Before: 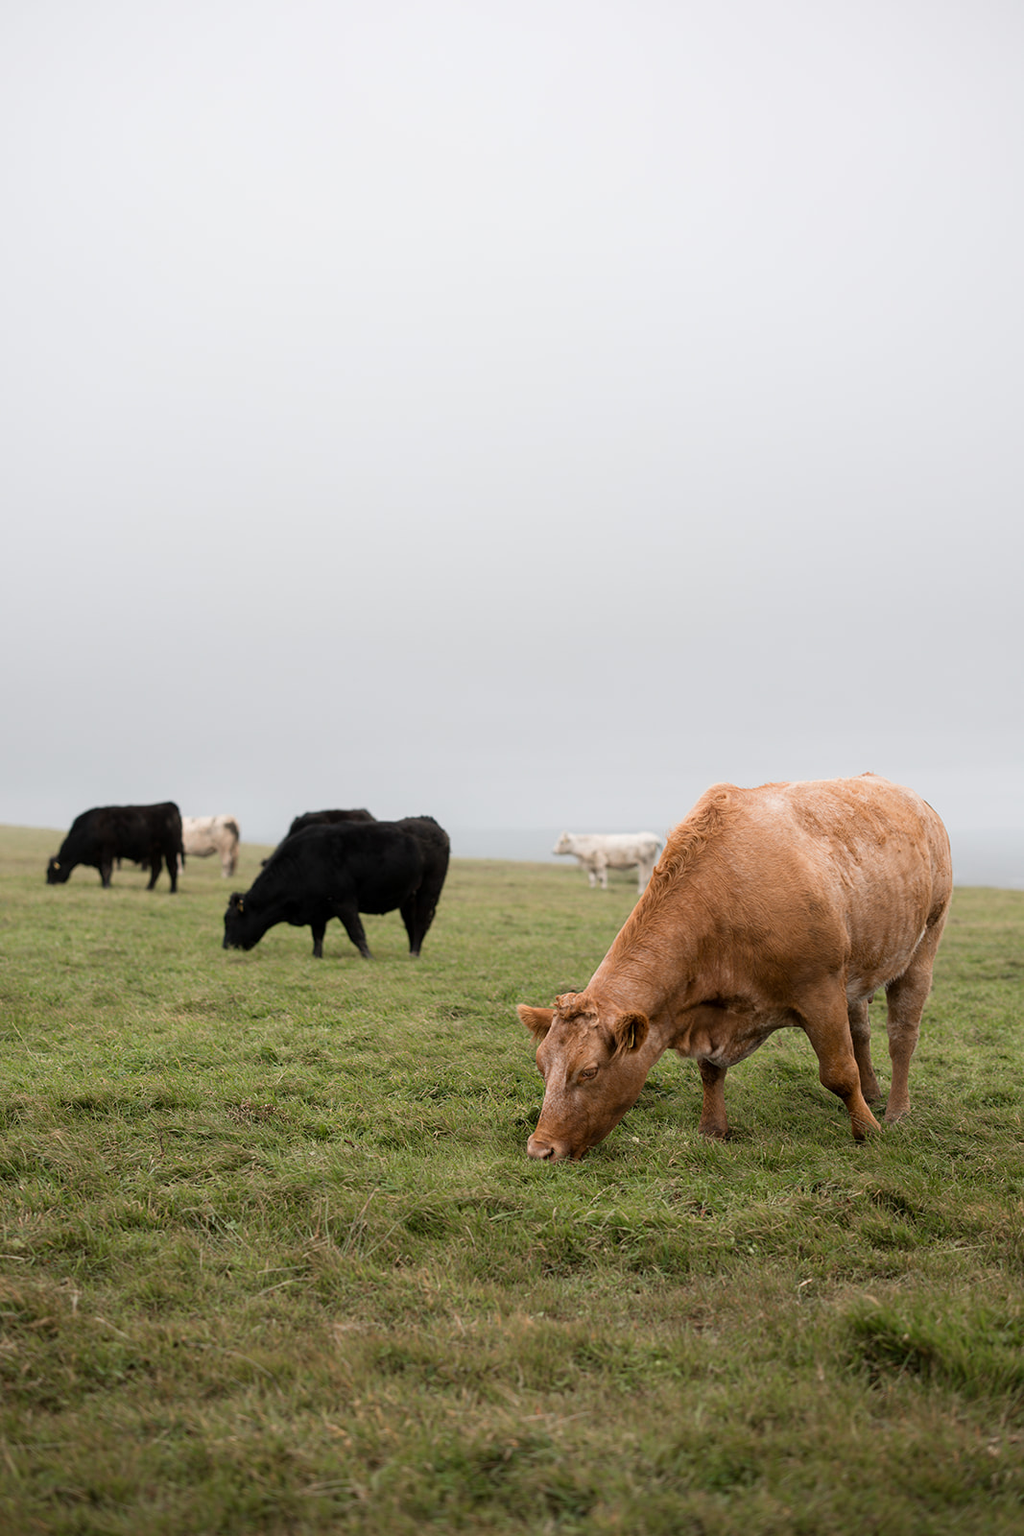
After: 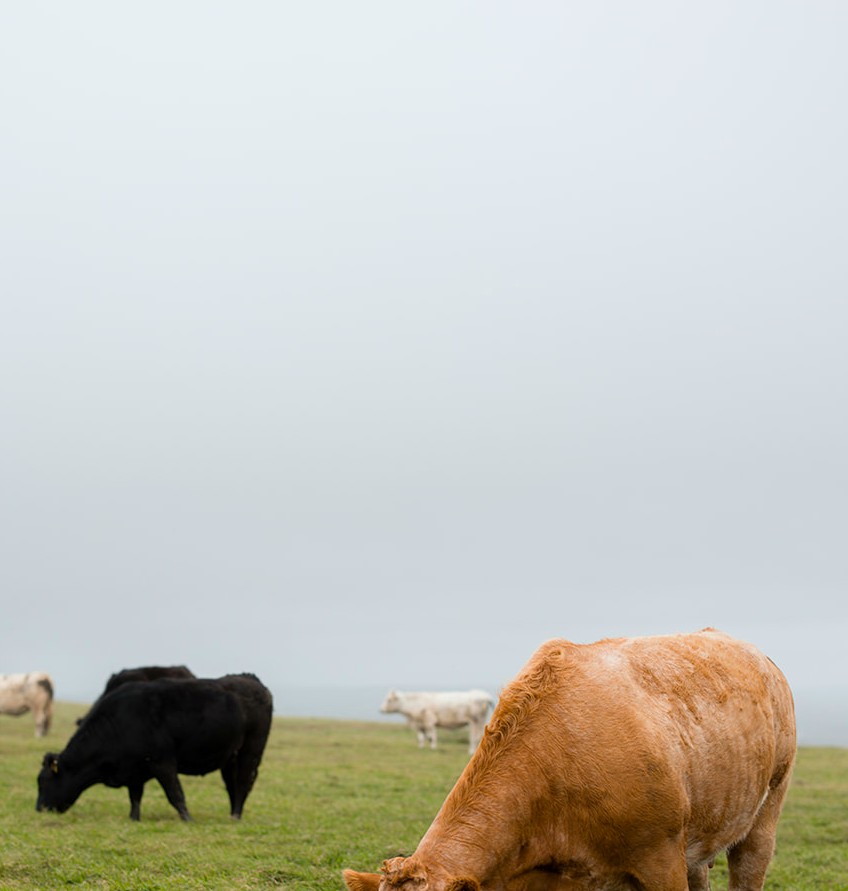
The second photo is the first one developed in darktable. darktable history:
crop: left 18.38%, top 11.092%, right 2.134%, bottom 33.217%
color balance rgb: perceptual saturation grading › global saturation 20%, global vibrance 20%
white balance: red 0.978, blue 0.999
